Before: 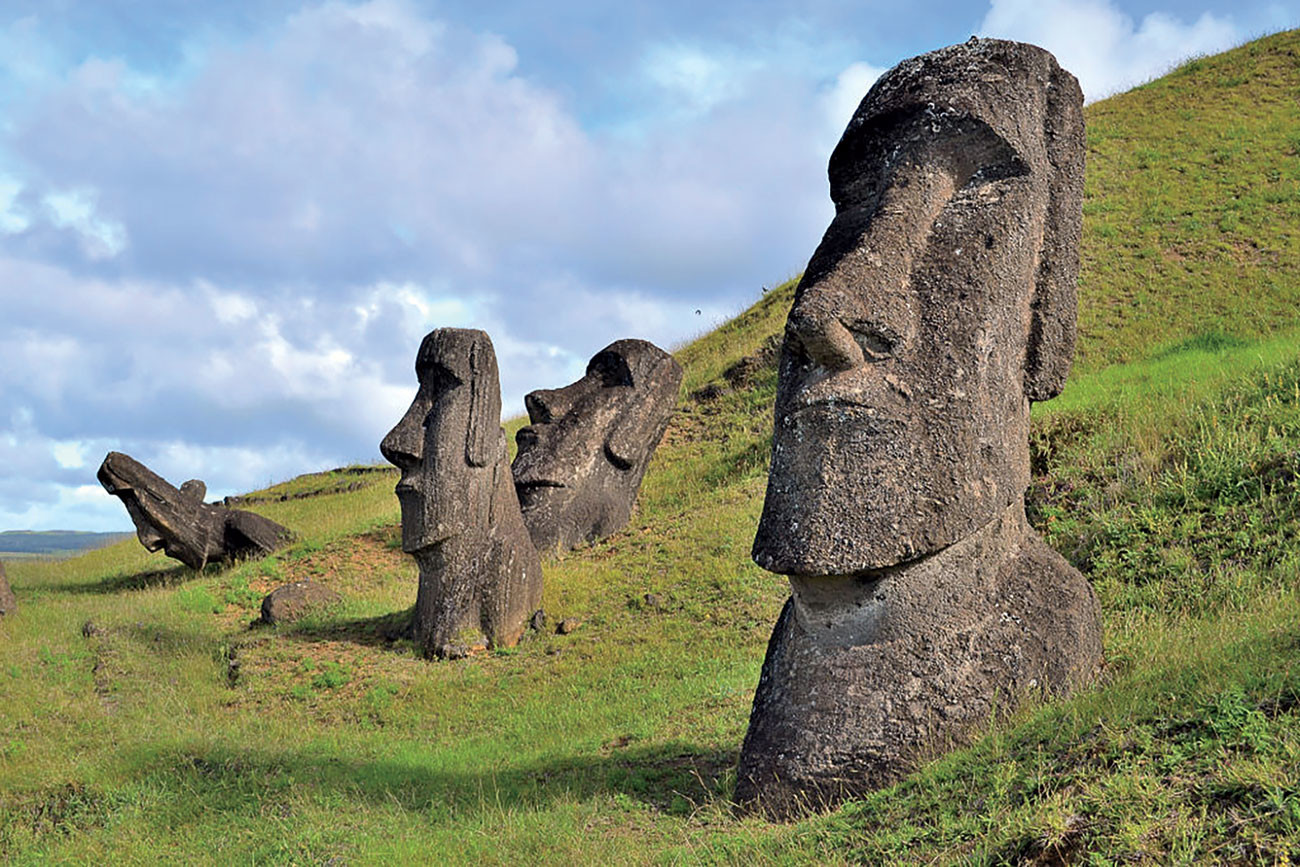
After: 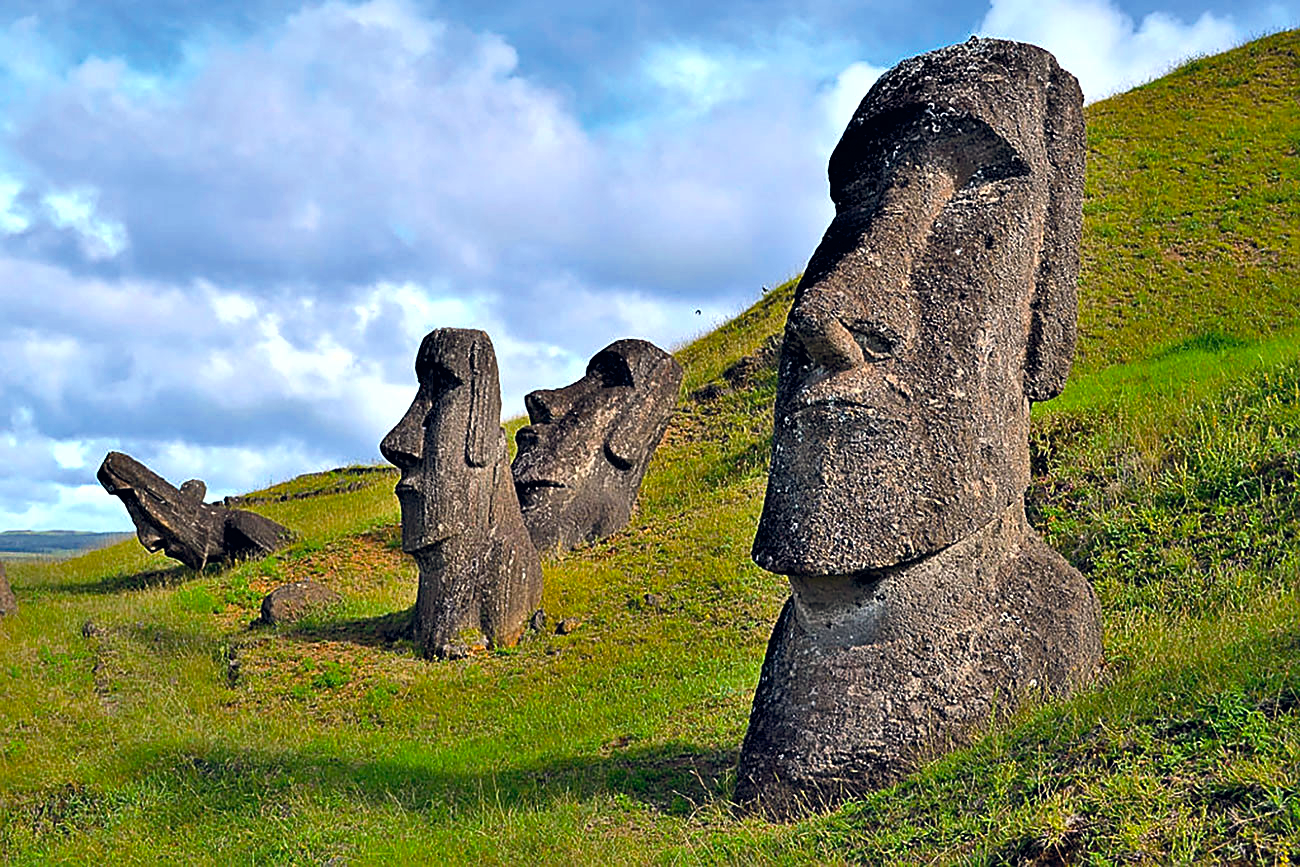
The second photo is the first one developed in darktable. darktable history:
sharpen: on, module defaults
shadows and highlights: radius 126.11, shadows 30.32, highlights -31.03, low approximation 0.01, soften with gaussian
exposure: compensate highlight preservation false
color balance rgb: shadows lift › chroma 0.803%, shadows lift › hue 111.38°, global offset › chroma 0.095%, global offset › hue 252.88°, perceptual saturation grading › global saturation 29.443%, perceptual brilliance grading › global brilliance 15.223%, perceptual brilliance grading › shadows -35.404%, saturation formula JzAzBz (2021)
